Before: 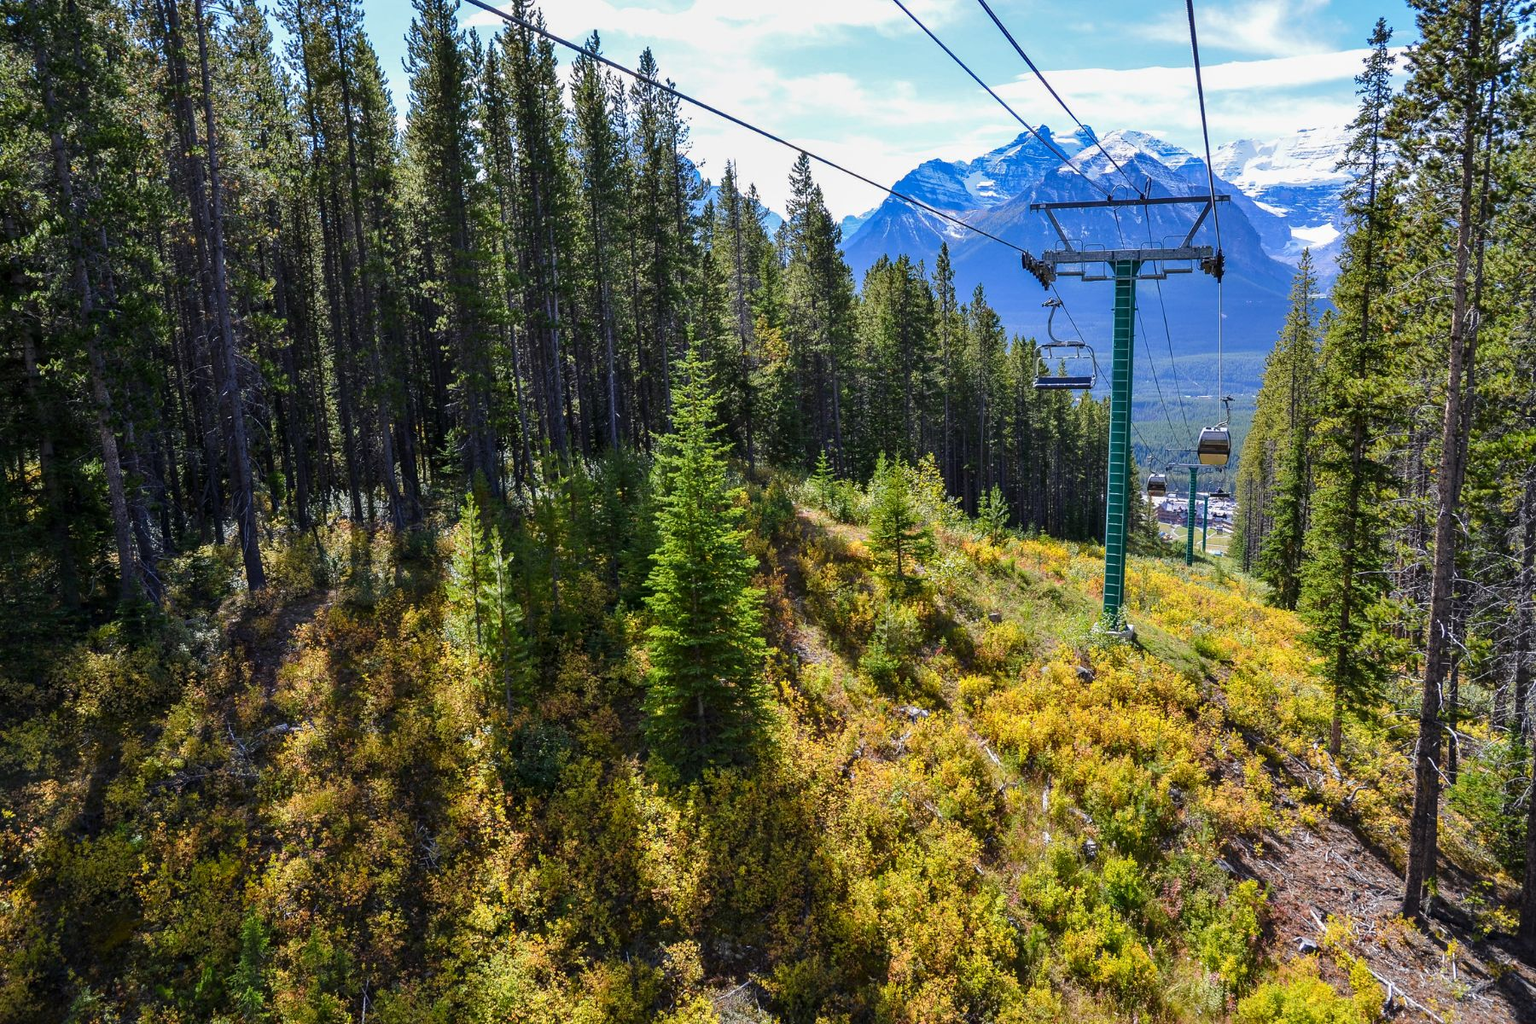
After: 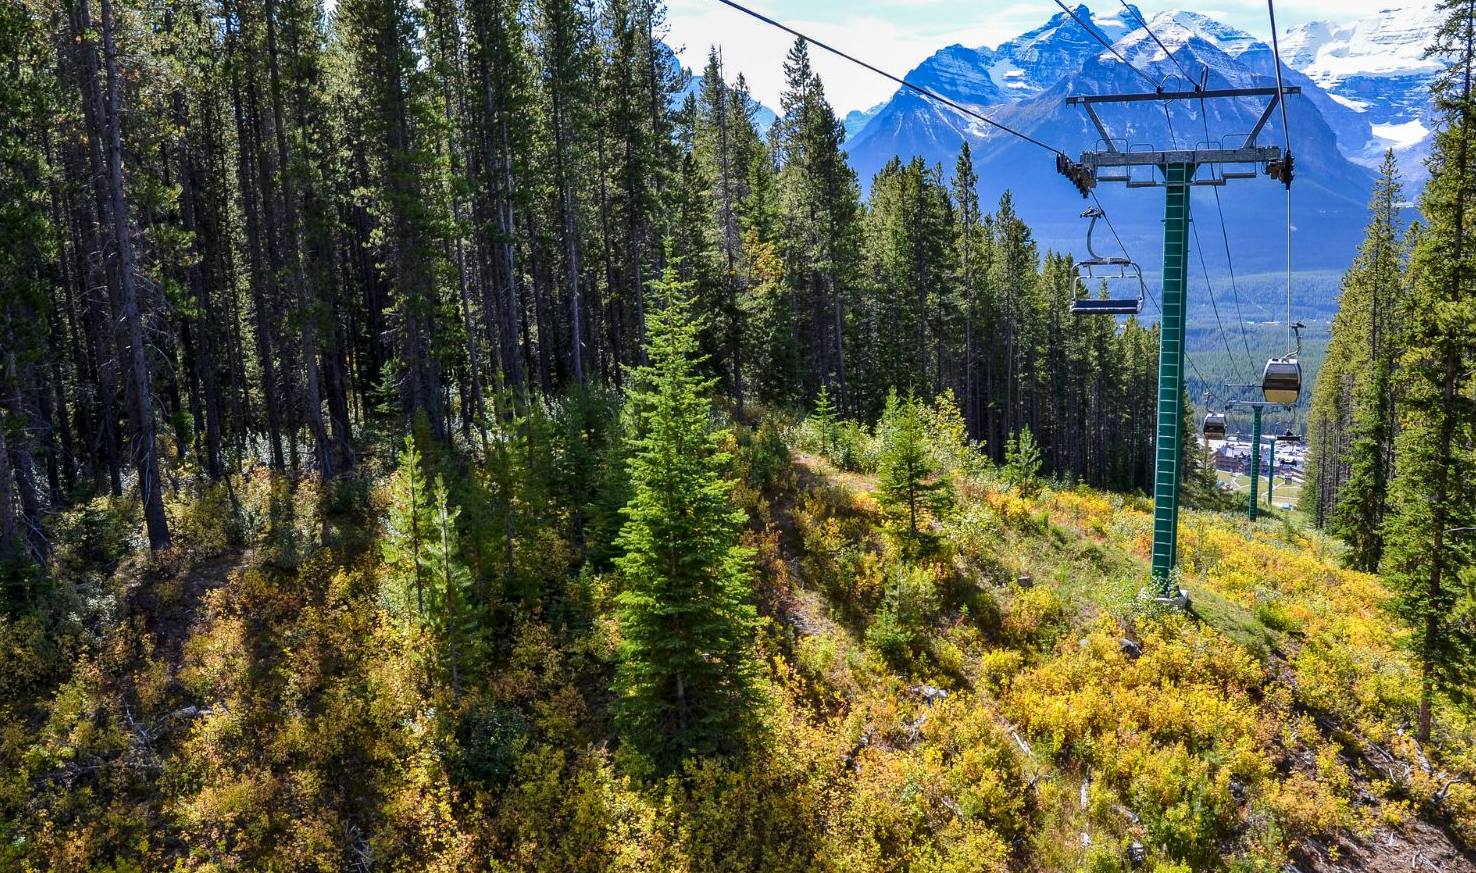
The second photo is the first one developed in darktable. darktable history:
local contrast: mode bilateral grid, contrast 20, coarseness 50, detail 120%, midtone range 0.2
crop: left 7.856%, top 11.836%, right 10.12%, bottom 15.387%
